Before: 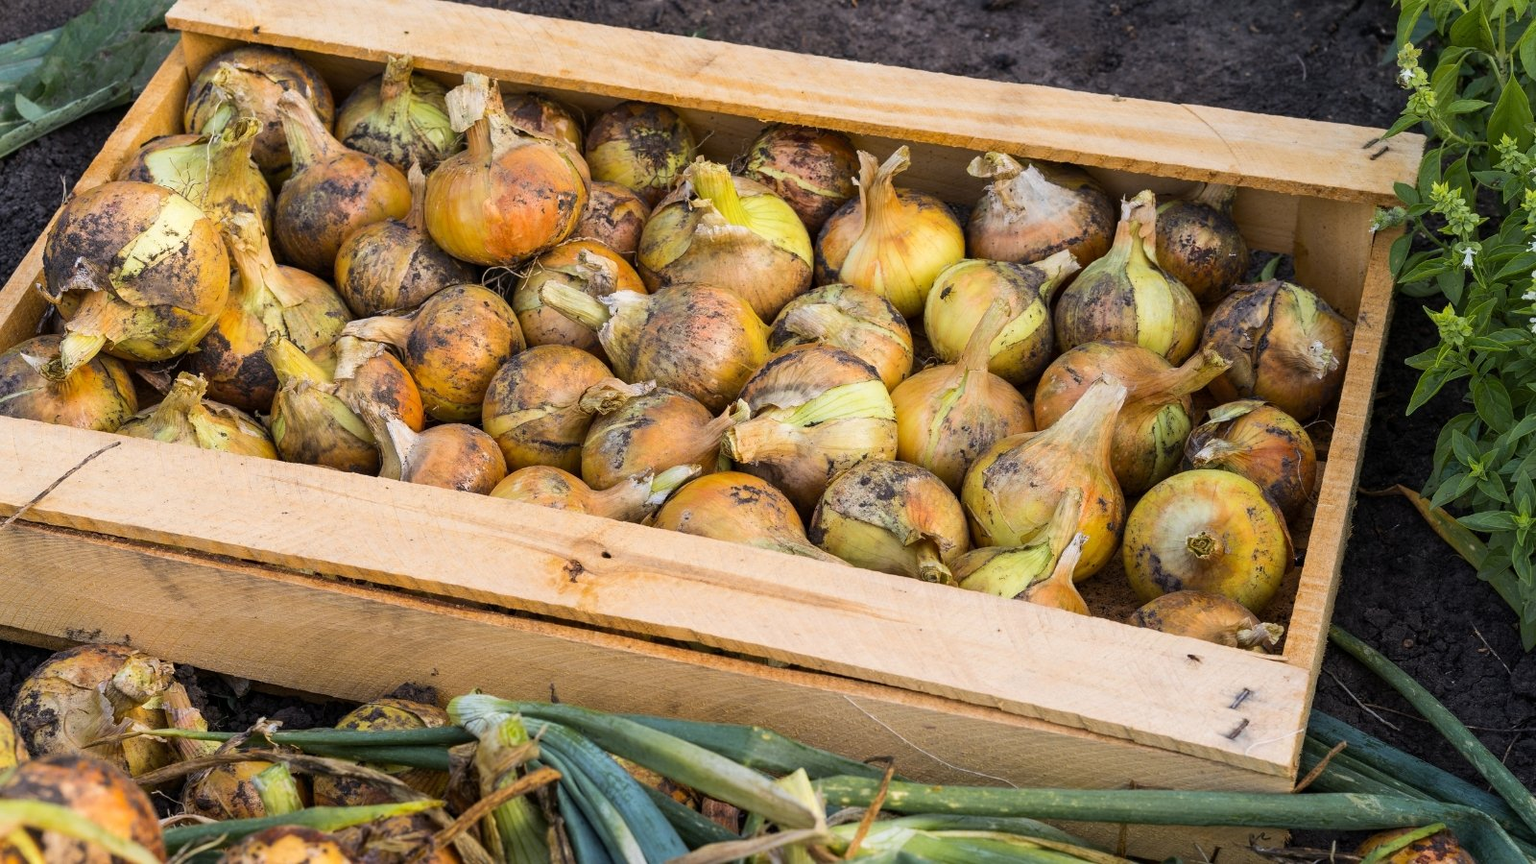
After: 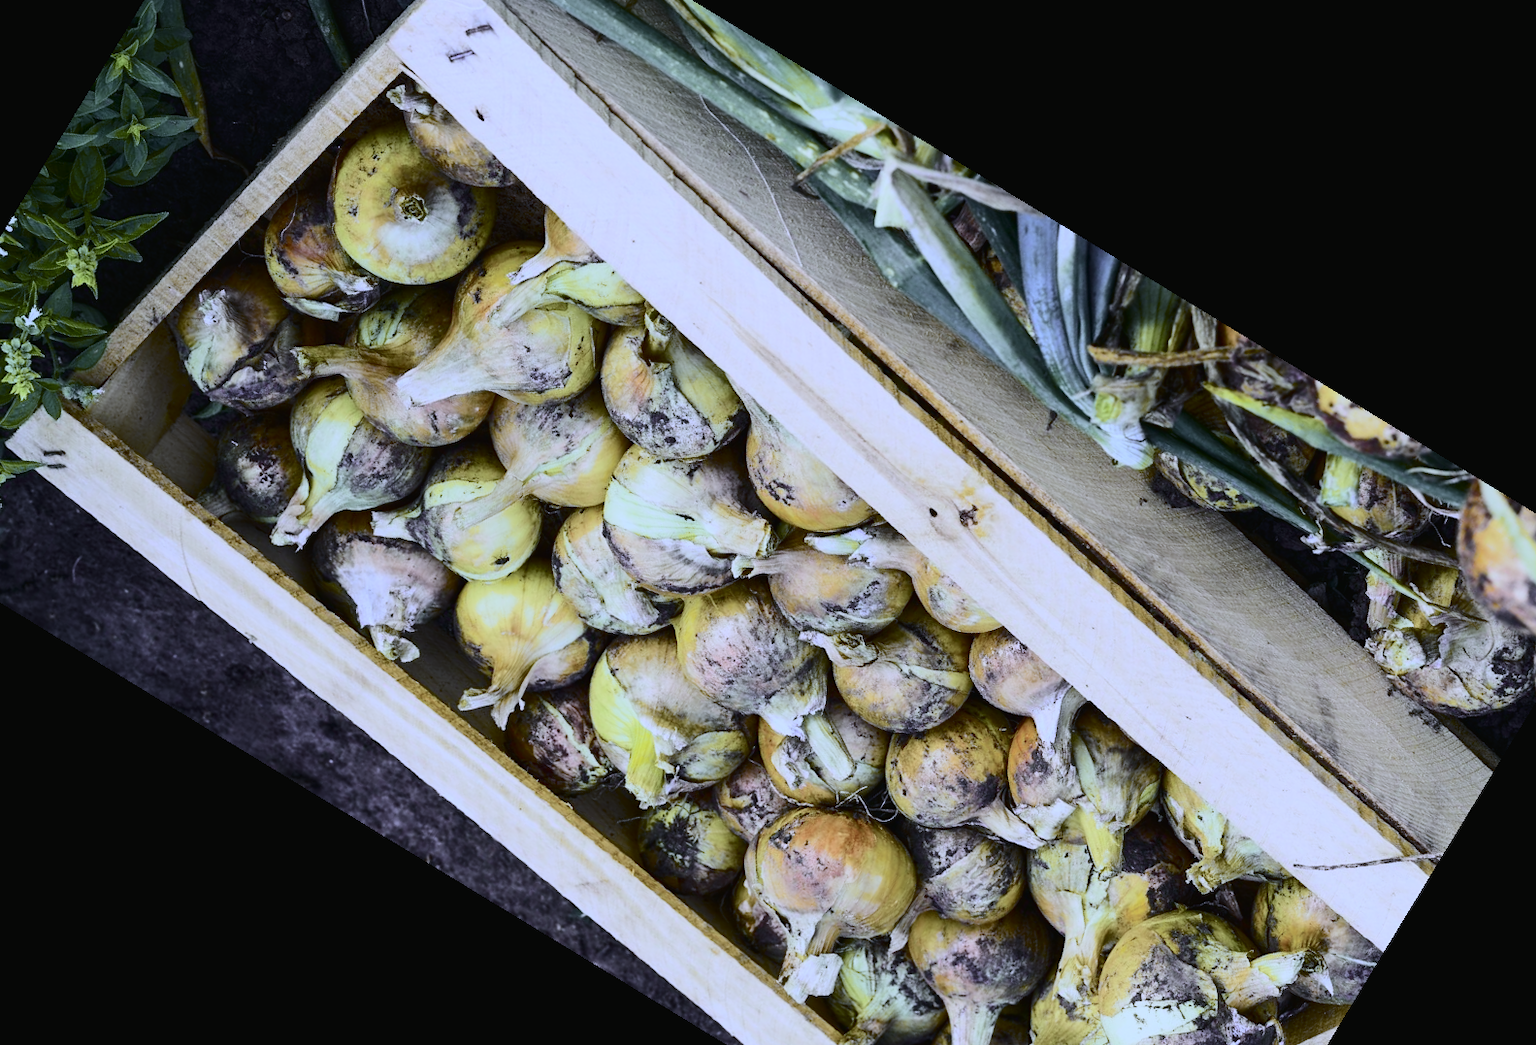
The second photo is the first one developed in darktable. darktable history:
crop and rotate: angle 148.68°, left 9.111%, top 15.603%, right 4.588%, bottom 17.041%
contrast brightness saturation: contrast 0.25, saturation -0.31
white balance: red 0.766, blue 1.537
tone curve: curves: ch0 [(0, 0.018) (0.036, 0.038) (0.15, 0.131) (0.27, 0.247) (0.528, 0.554) (0.761, 0.761) (1, 0.919)]; ch1 [(0, 0) (0.179, 0.173) (0.322, 0.32) (0.429, 0.431) (0.502, 0.5) (0.519, 0.522) (0.562, 0.588) (0.625, 0.67) (0.711, 0.745) (1, 1)]; ch2 [(0, 0) (0.29, 0.295) (0.404, 0.436) (0.497, 0.499) (0.521, 0.523) (0.561, 0.605) (0.657, 0.655) (0.712, 0.764) (1, 1)], color space Lab, independent channels, preserve colors none
